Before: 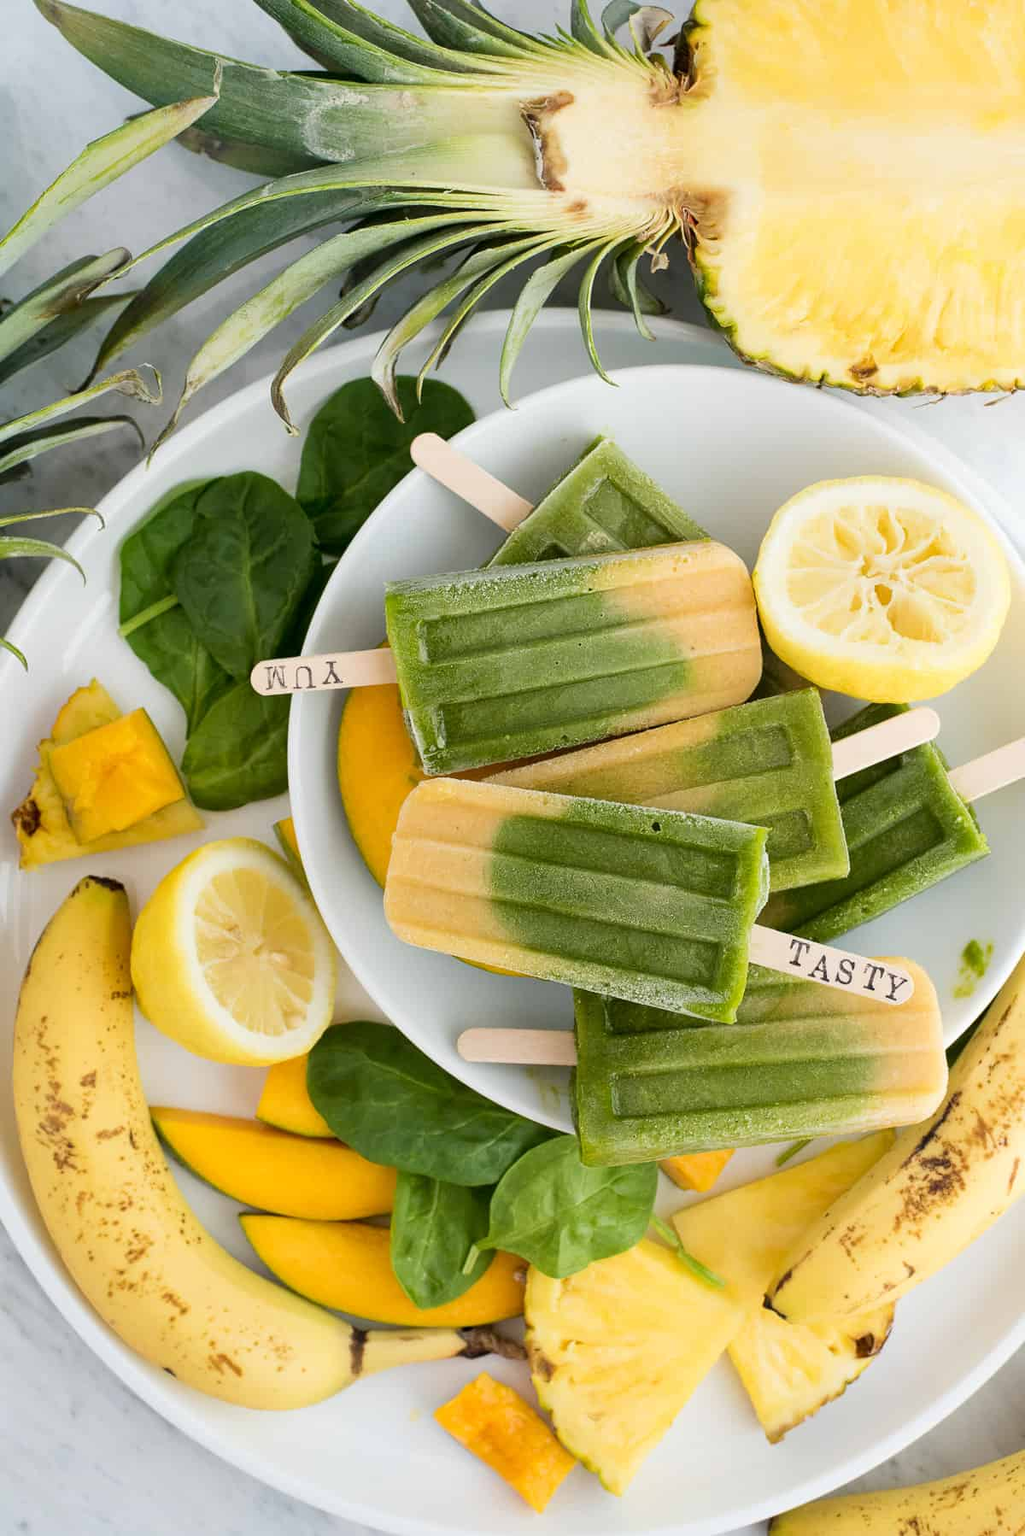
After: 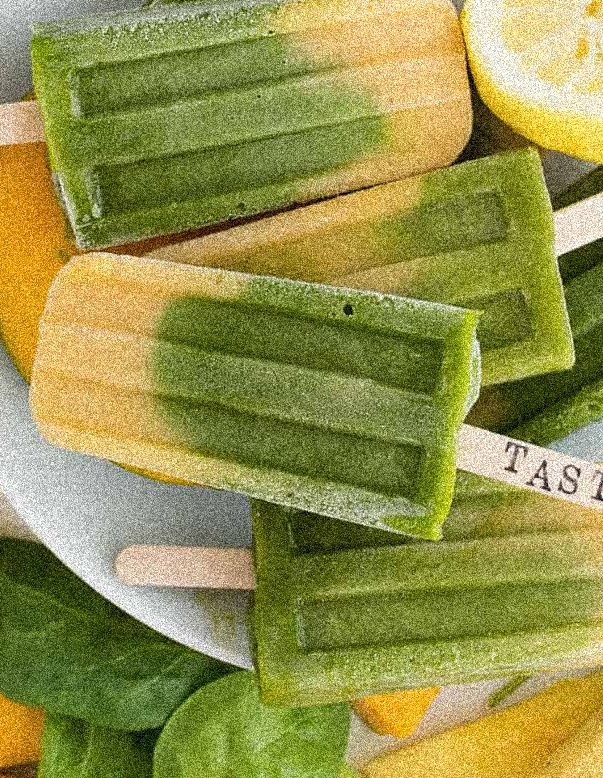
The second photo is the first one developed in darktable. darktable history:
grain: coarseness 3.75 ISO, strength 100%, mid-tones bias 0%
crop: left 35.03%, top 36.625%, right 14.663%, bottom 20.057%
